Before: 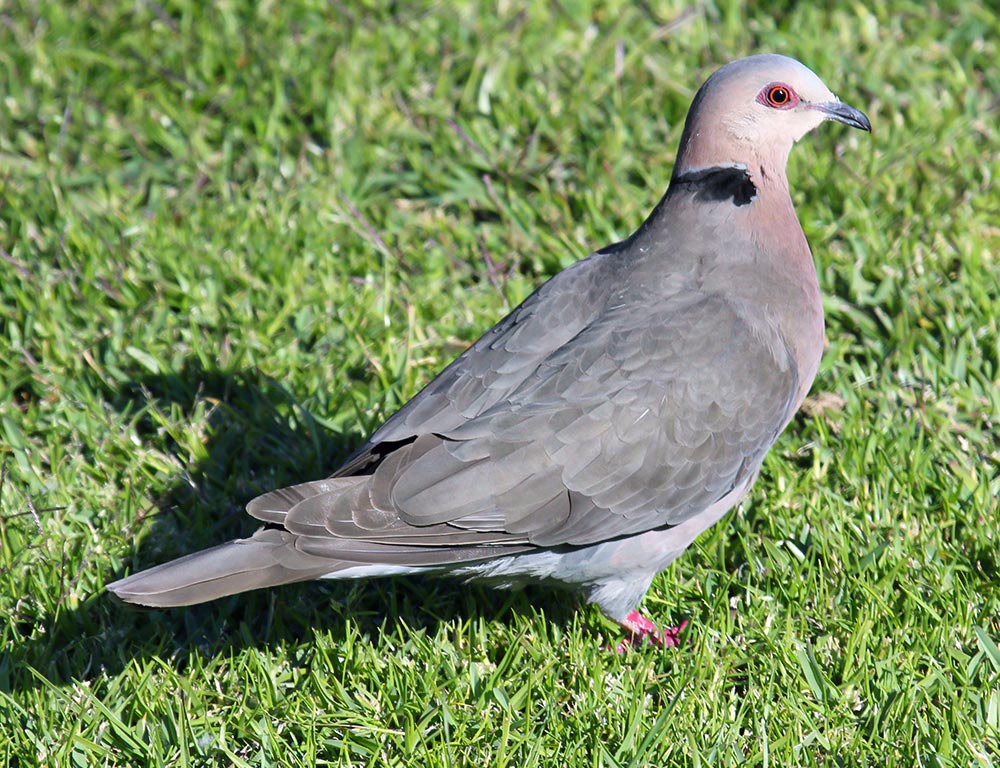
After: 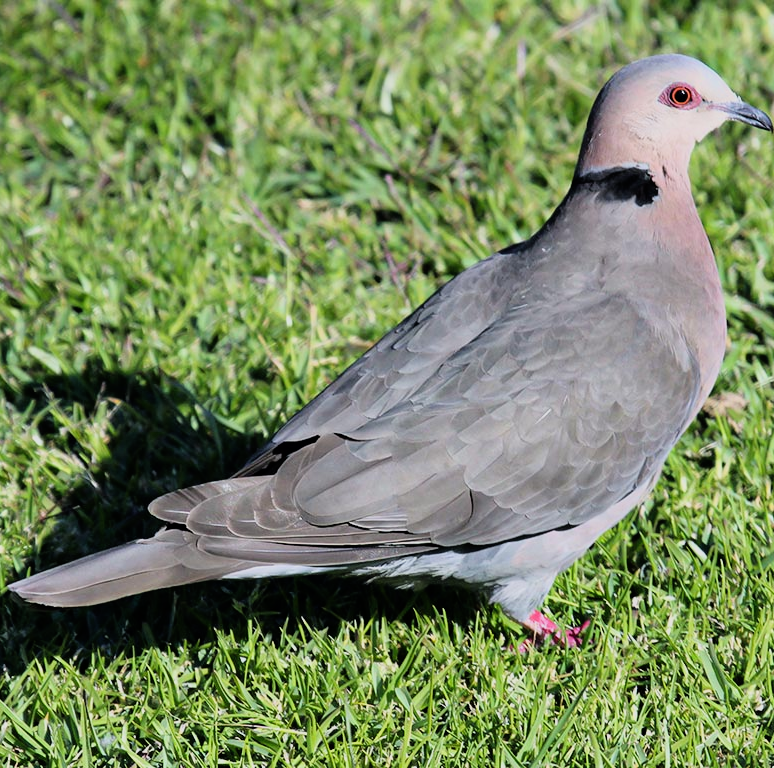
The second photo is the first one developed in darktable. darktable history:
crop: left 9.88%, right 12.664%
filmic rgb: black relative exposure -11.88 EV, white relative exposure 5.43 EV, threshold 3 EV, hardness 4.49, latitude 50%, contrast 1.14, color science v5 (2021), contrast in shadows safe, contrast in highlights safe, enable highlight reconstruction true
